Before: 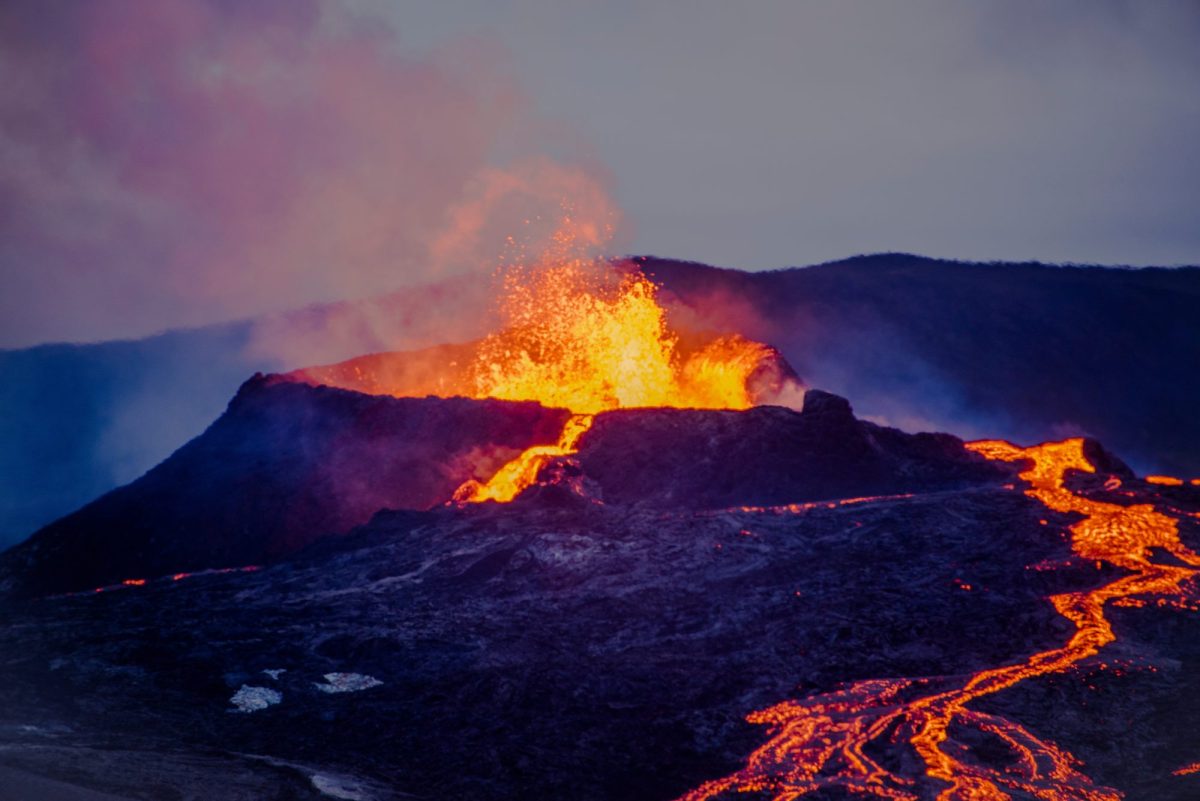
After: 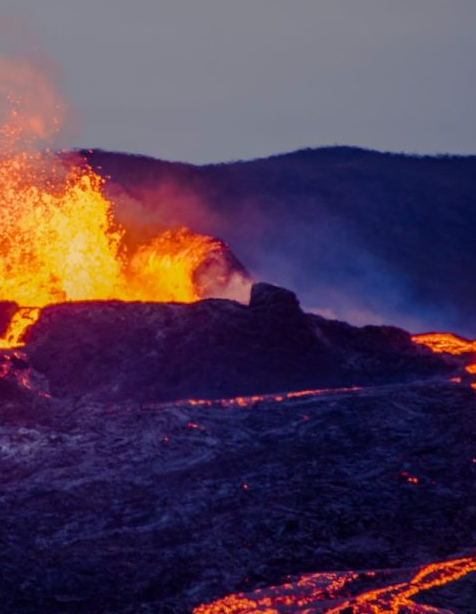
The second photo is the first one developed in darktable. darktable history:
crop: left 46.094%, top 13.456%, right 14.227%, bottom 9.863%
